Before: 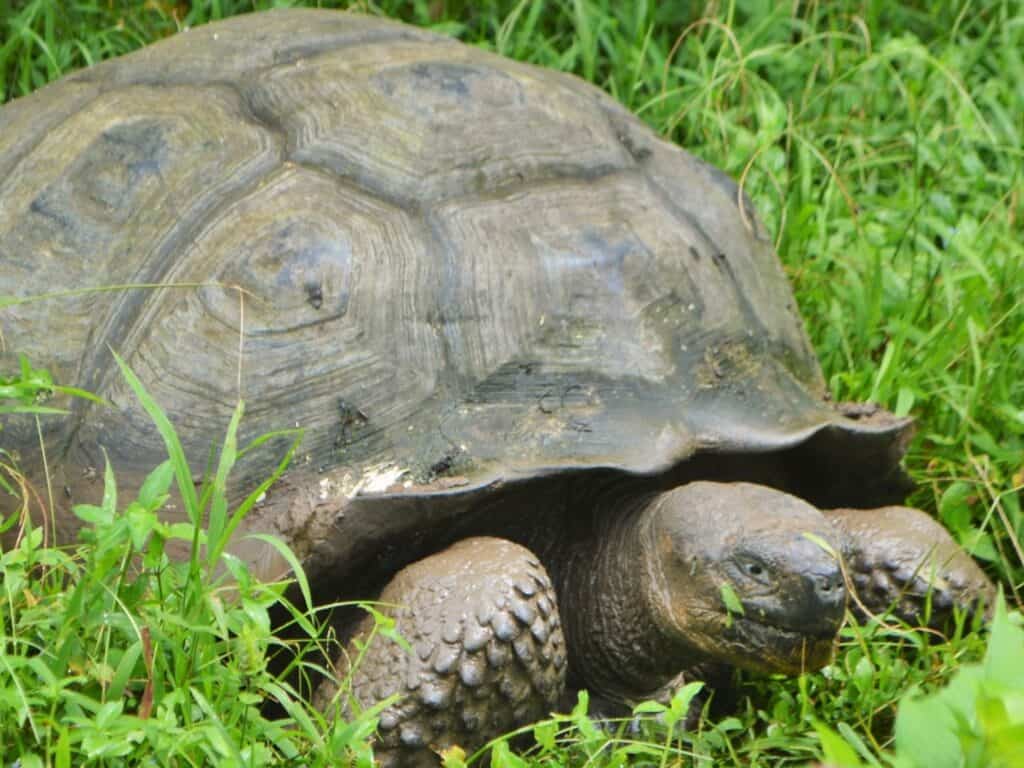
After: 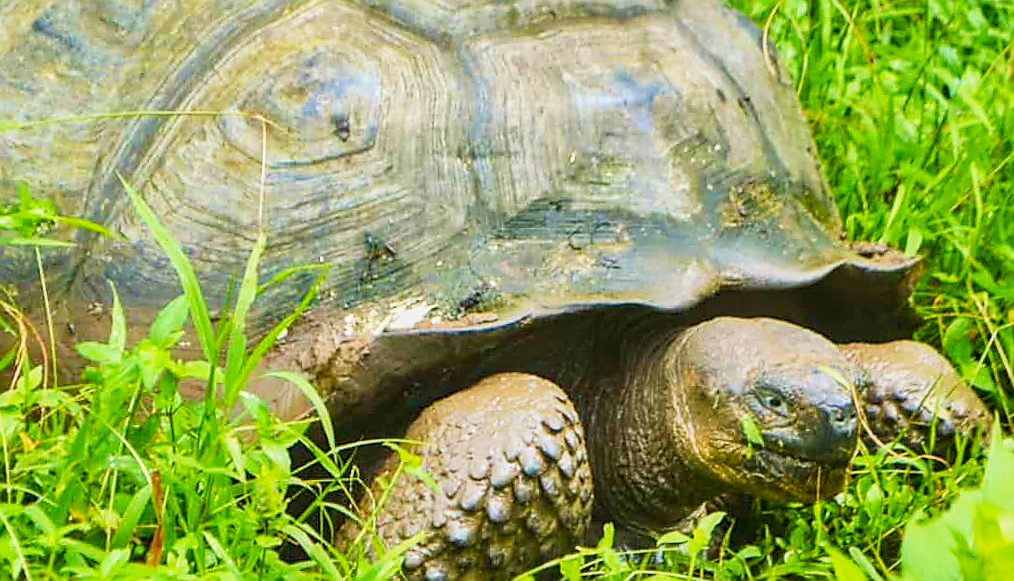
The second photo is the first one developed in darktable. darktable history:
base curve: curves: ch0 [(0, 0) (0.088, 0.125) (0.176, 0.251) (0.354, 0.501) (0.613, 0.749) (1, 0.877)], preserve colors none
rotate and perspective: rotation 0.679°, lens shift (horizontal) 0.136, crop left 0.009, crop right 0.991, crop top 0.078, crop bottom 0.95
color balance rgb: perceptual saturation grading › global saturation 20%, perceptual saturation grading › highlights -25%, perceptual saturation grading › shadows 25%, global vibrance 50%
sharpen: radius 1.4, amount 1.25, threshold 0.7
velvia: strength 36.57%
crop and rotate: top 18.507%
local contrast: on, module defaults
